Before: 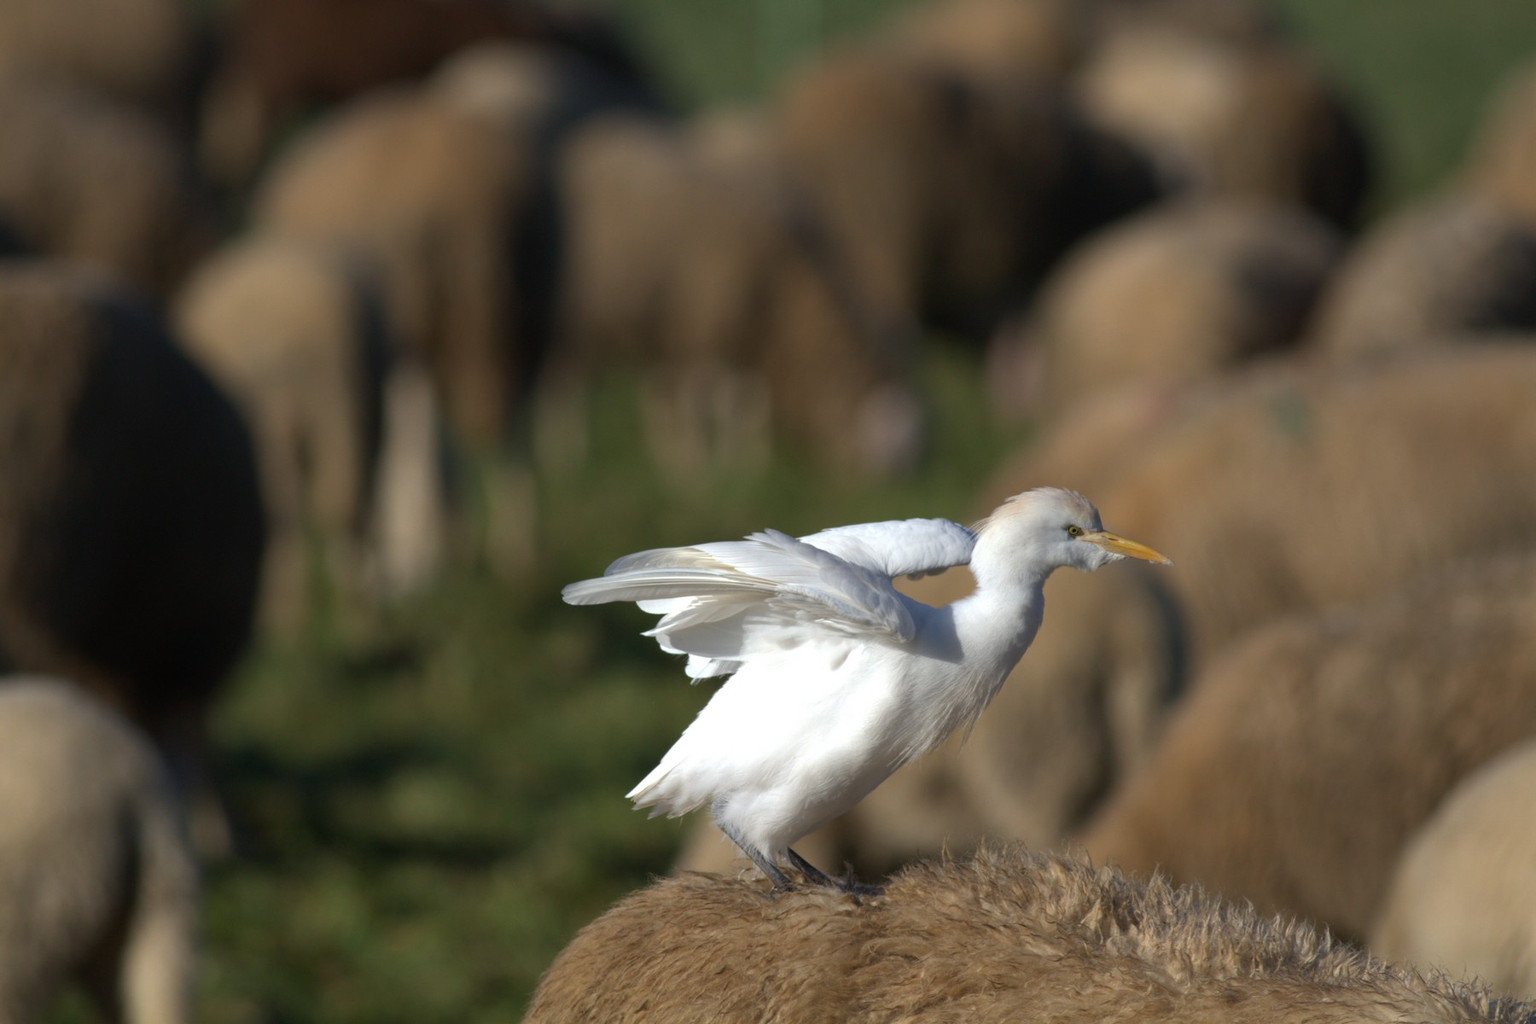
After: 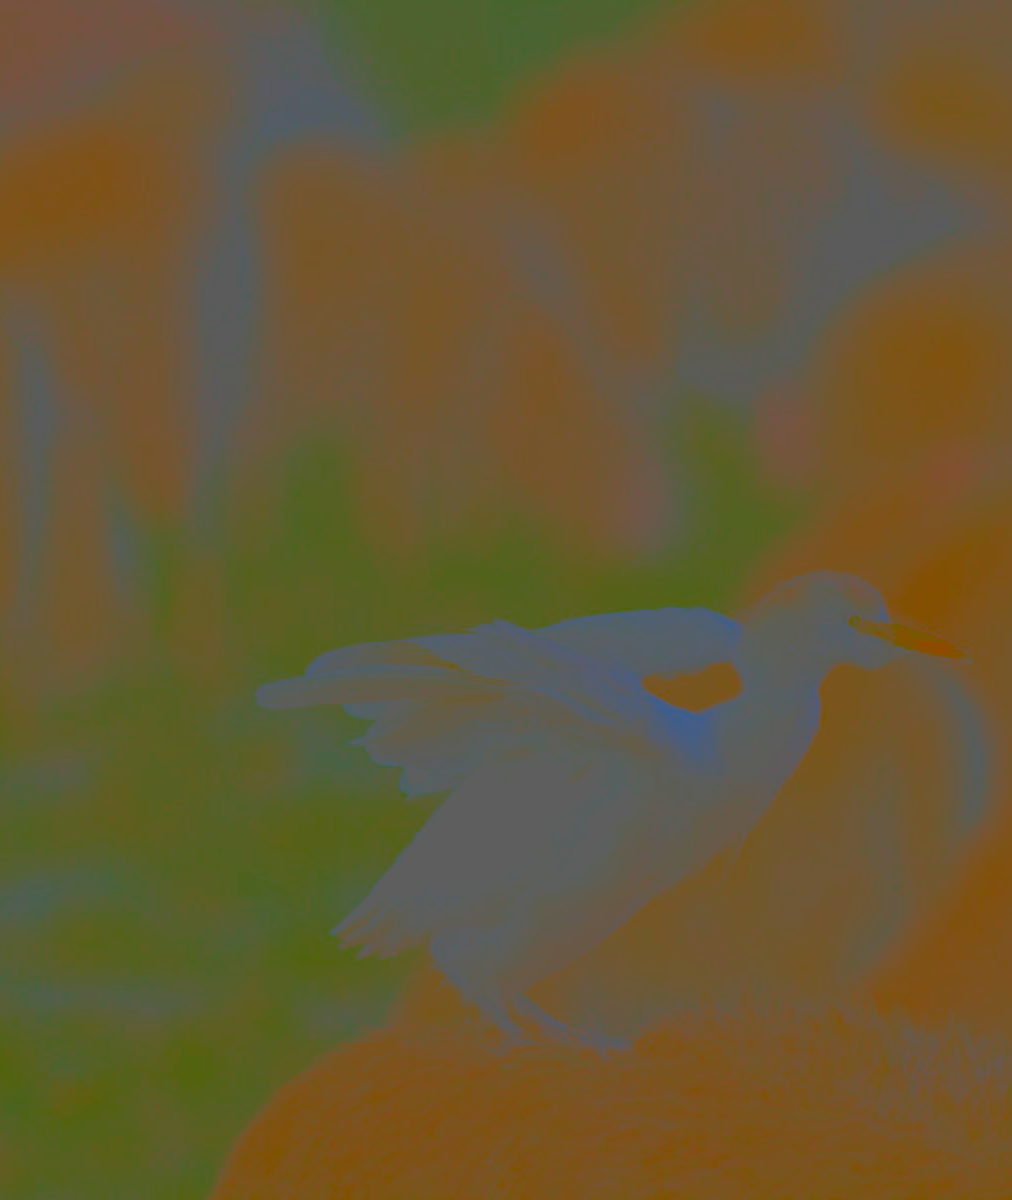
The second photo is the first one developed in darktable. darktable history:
contrast brightness saturation: contrast -0.985, brightness -0.176, saturation 0.768
crop and rotate: left 22.427%, right 21.35%
